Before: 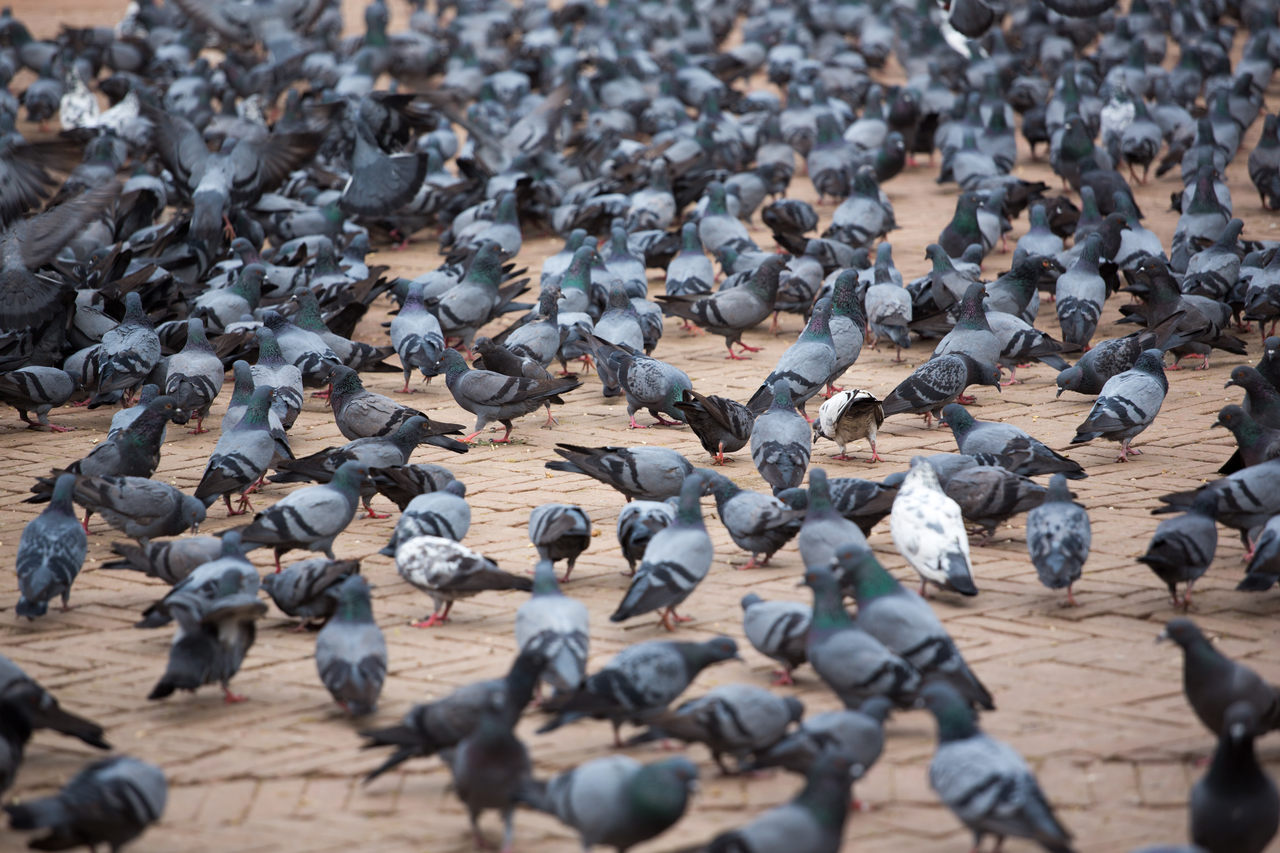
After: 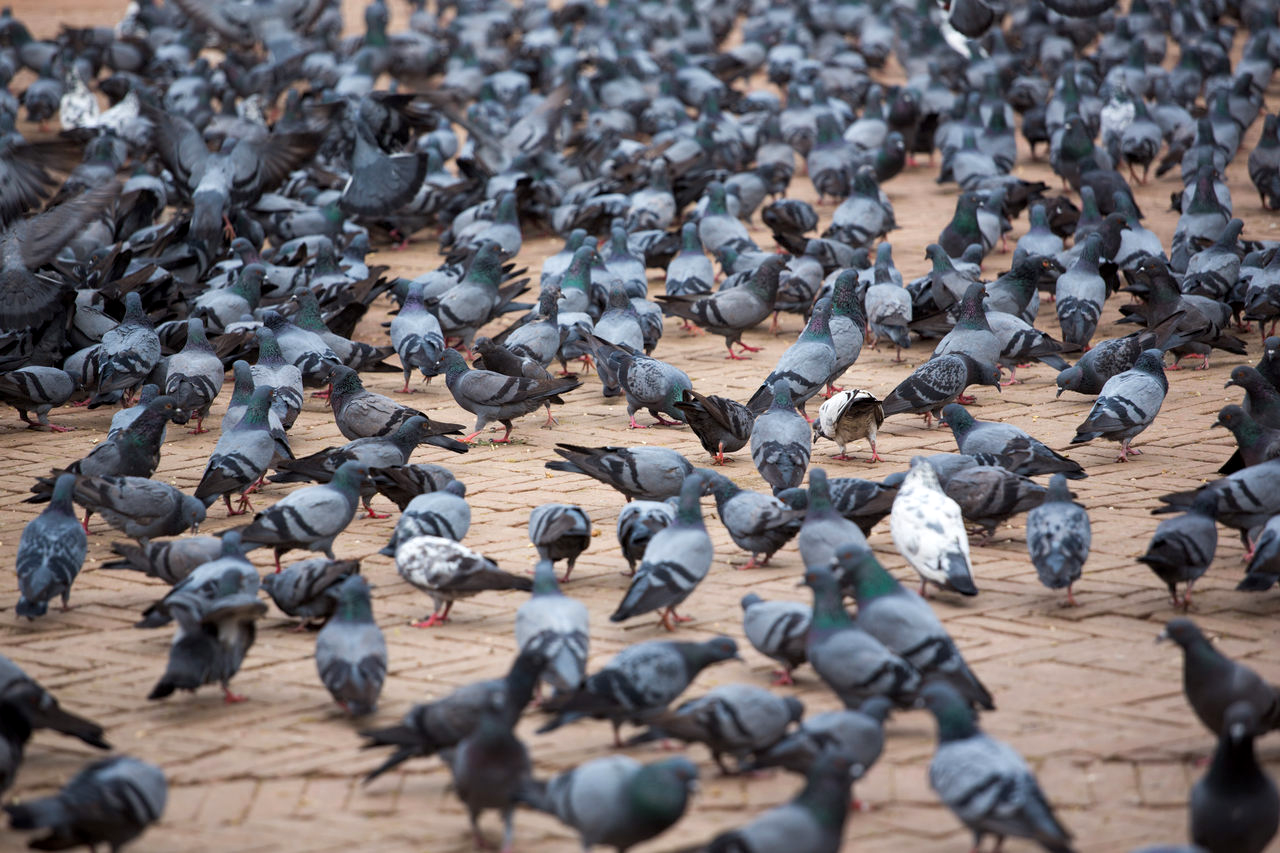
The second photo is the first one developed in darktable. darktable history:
local contrast: highlights 100%, shadows 100%, detail 120%, midtone range 0.2
contrast brightness saturation: saturation 0.1
